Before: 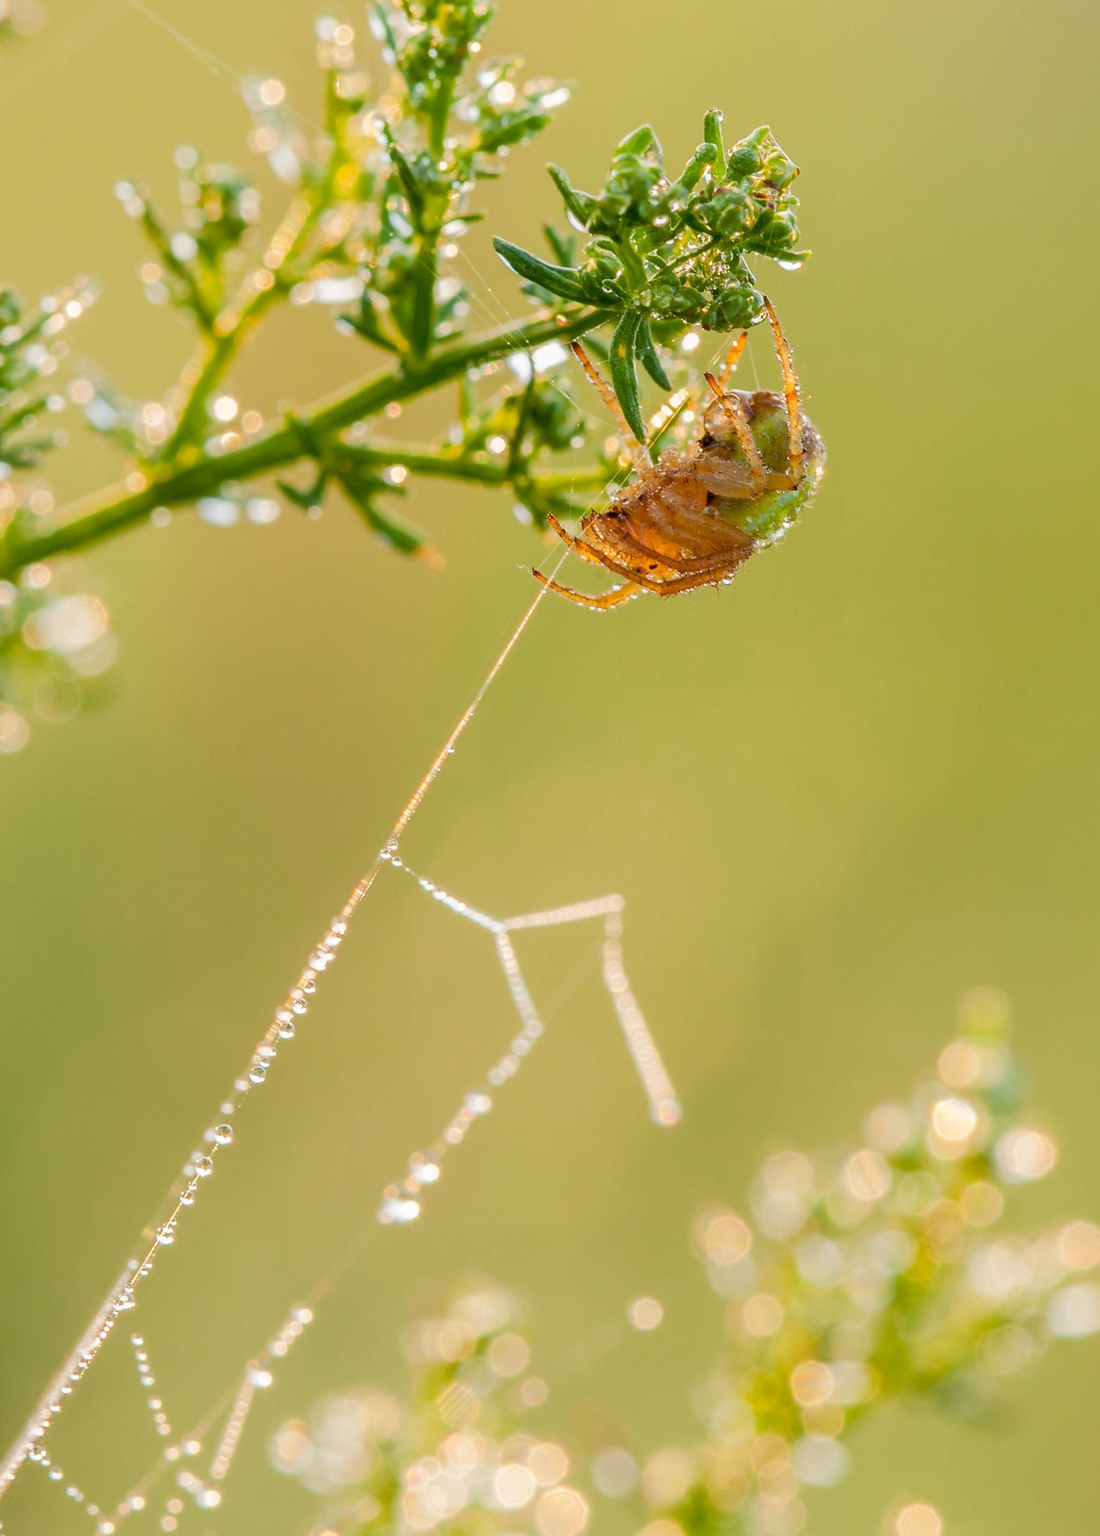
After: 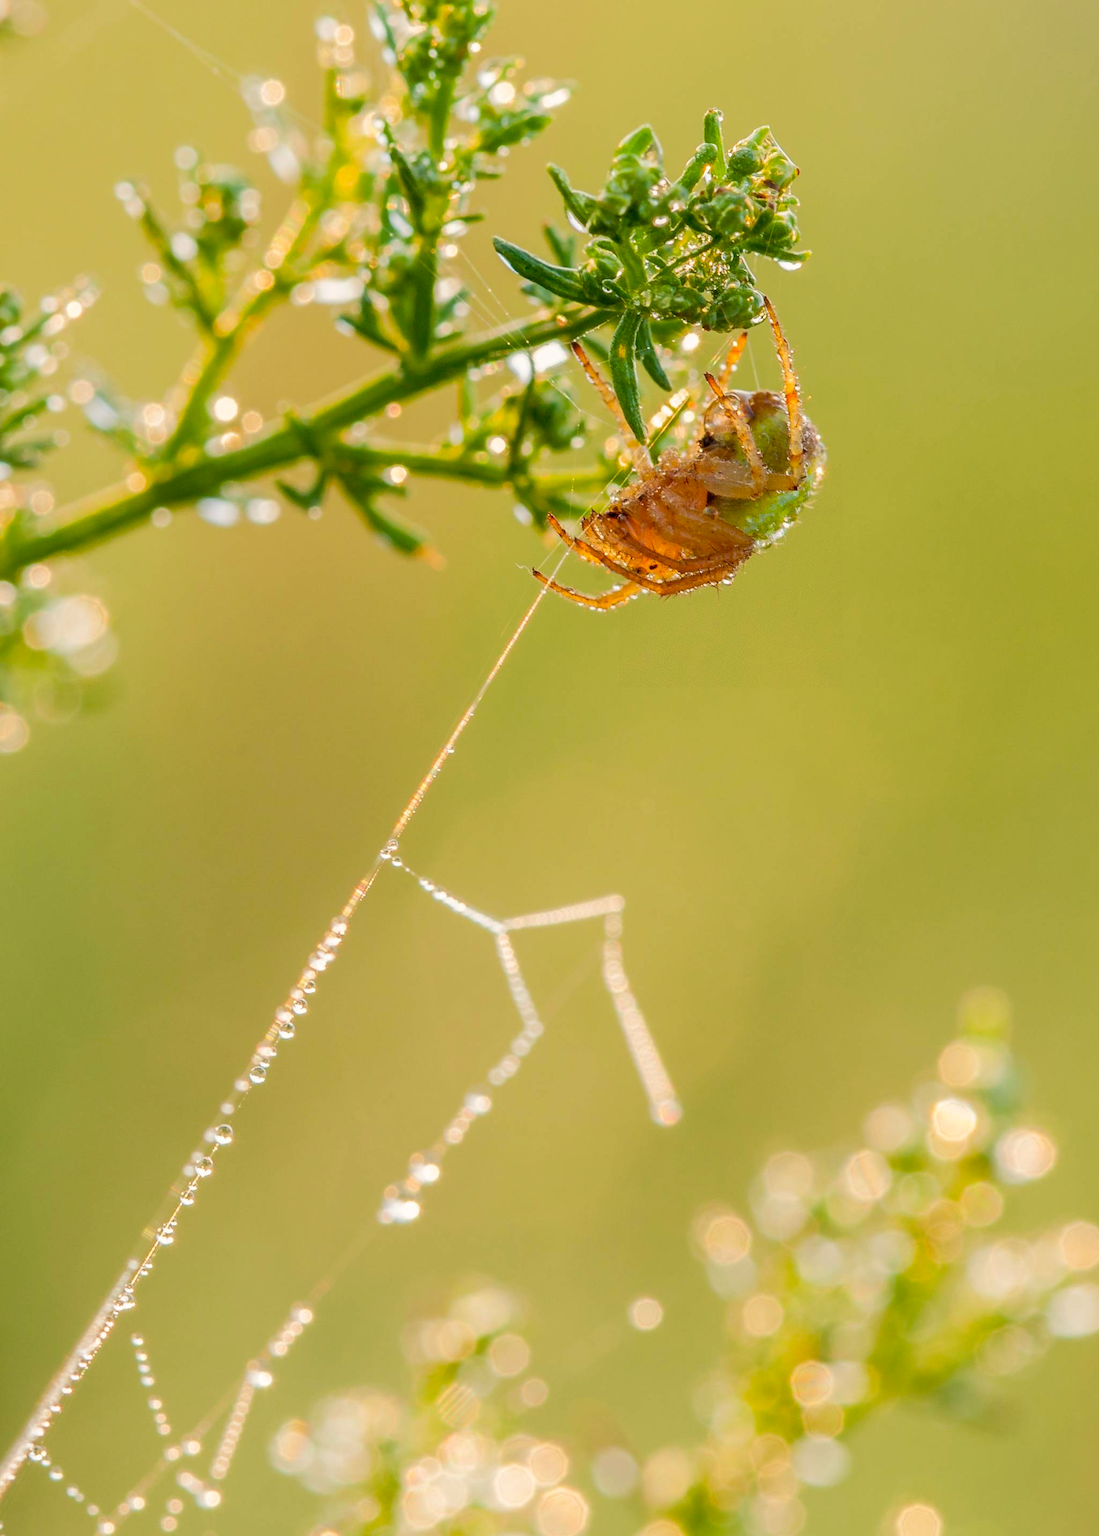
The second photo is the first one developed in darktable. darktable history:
color correction: highlights a* 0.786, highlights b* 2.77, saturation 1.09
